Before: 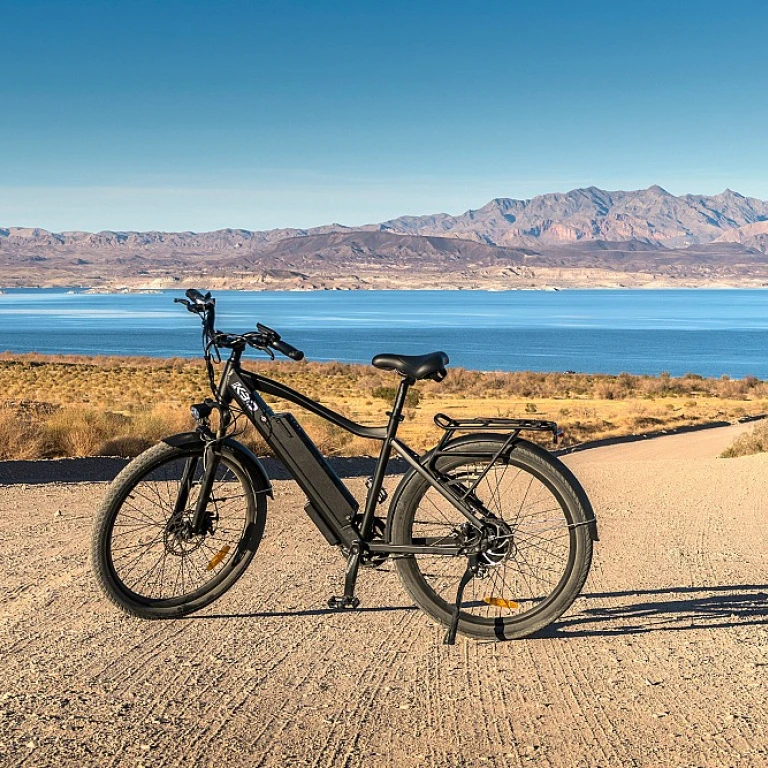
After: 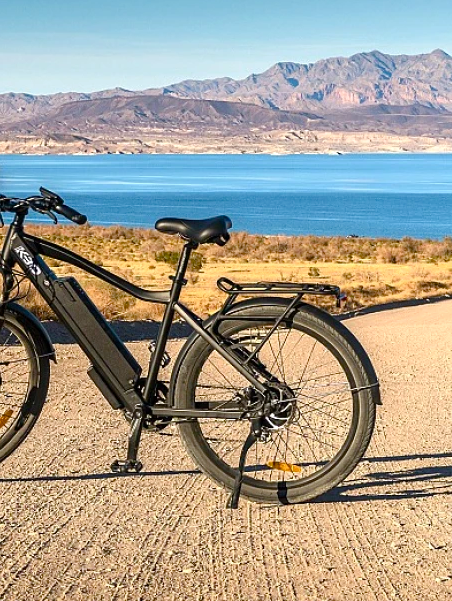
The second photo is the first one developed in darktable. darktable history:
exposure: exposure 0.202 EV, compensate exposure bias true, compensate highlight preservation false
color balance rgb: perceptual saturation grading › global saturation 20%, perceptual saturation grading › highlights -25.13%, perceptual saturation grading › shadows 24.878%, global vibrance 9.307%
crop and rotate: left 28.269%, top 17.719%, right 12.748%, bottom 3.931%
